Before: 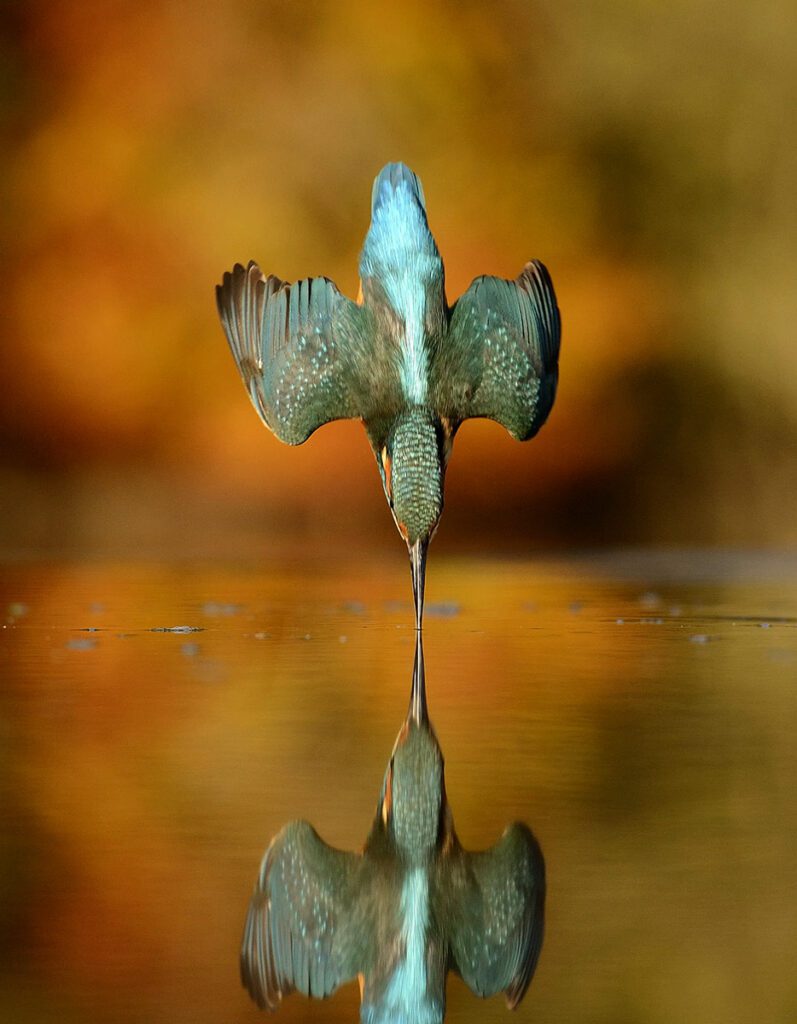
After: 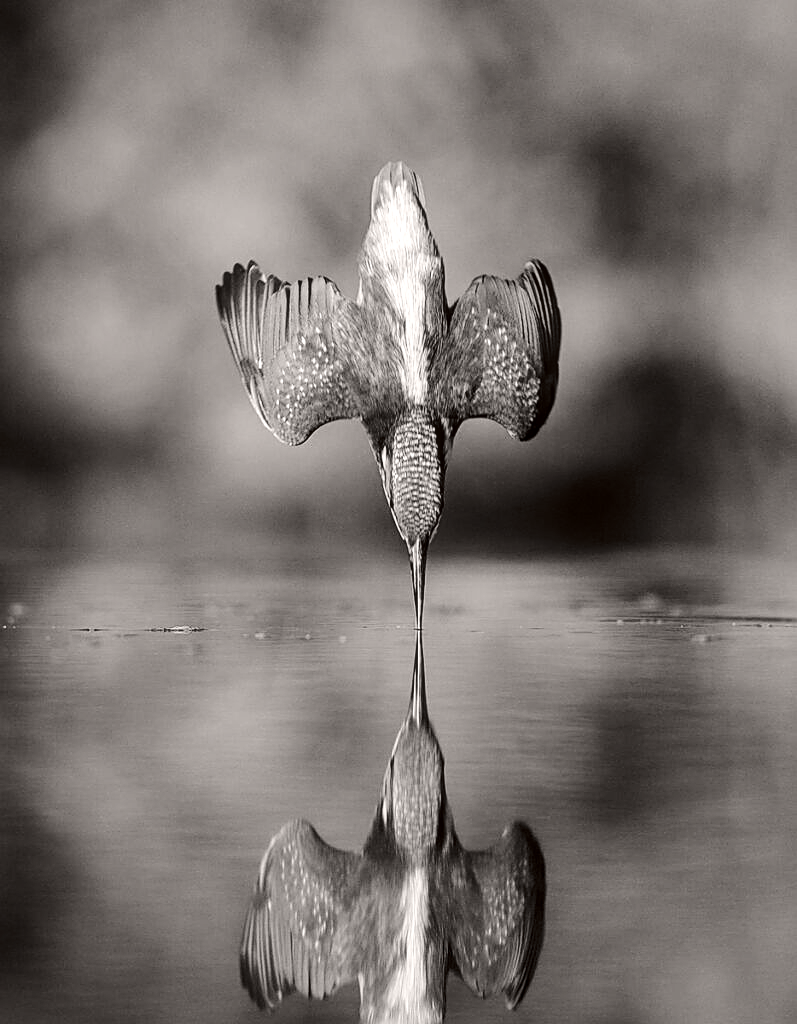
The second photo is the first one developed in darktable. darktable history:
tone curve: curves: ch0 [(0, 0.023) (0.1, 0.084) (0.184, 0.168) (0.45, 0.54) (0.57, 0.683) (0.722, 0.825) (0.877, 0.948) (1, 1)]; ch1 [(0, 0) (0.414, 0.395) (0.453, 0.437) (0.502, 0.509) (0.521, 0.519) (0.573, 0.568) (0.618, 0.61) (0.654, 0.642) (1, 1)]; ch2 [(0, 0) (0.421, 0.43) (0.45, 0.463) (0.492, 0.504) (0.511, 0.519) (0.557, 0.557) (0.602, 0.605) (1, 1)], color space Lab, independent channels
local contrast: on, module defaults
contrast brightness saturation: saturation -0.993
sharpen: on, module defaults
